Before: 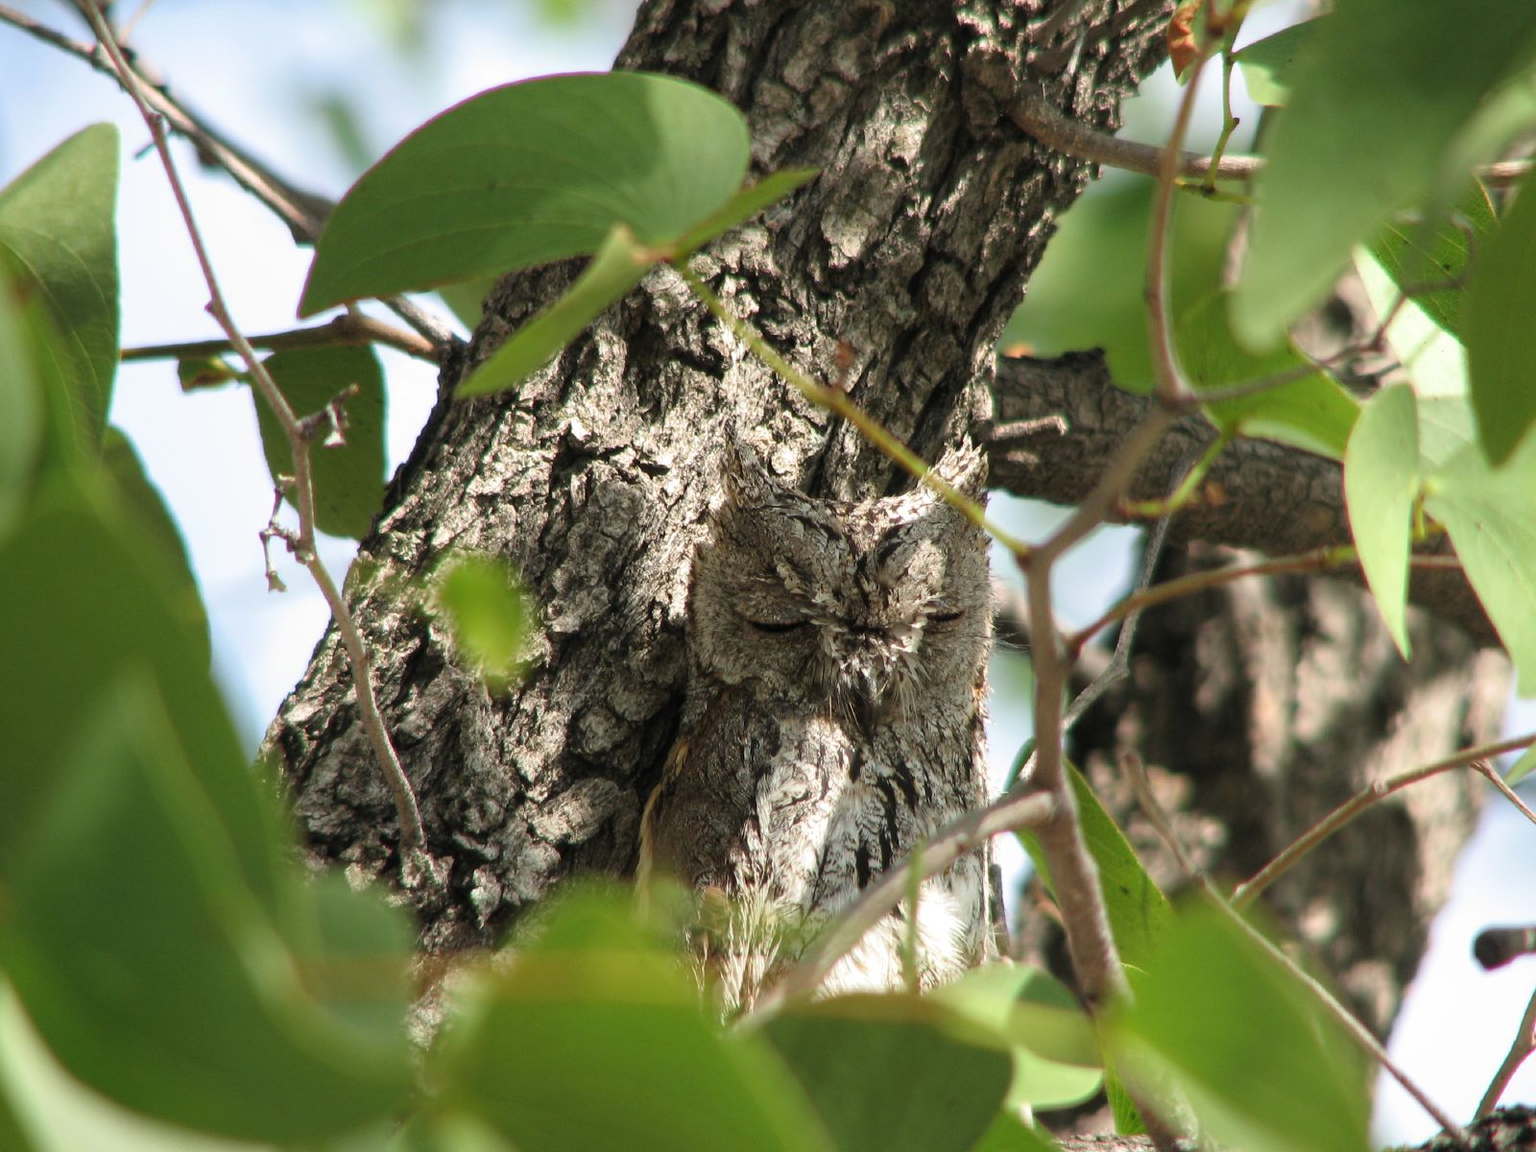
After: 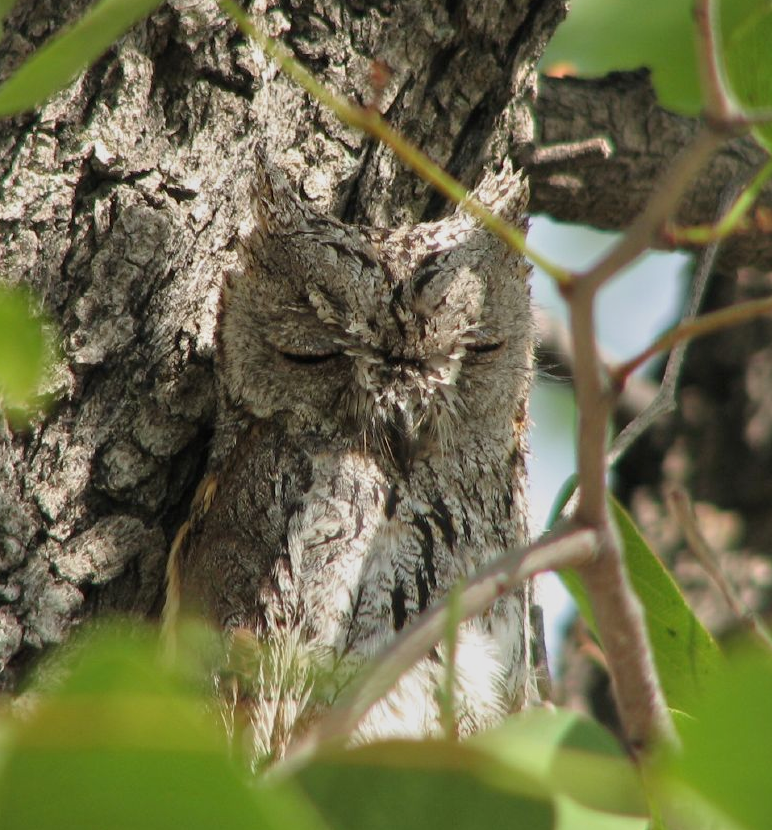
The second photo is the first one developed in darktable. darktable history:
crop: left 31.311%, top 24.607%, right 20.392%, bottom 6.218%
exposure: exposure 0.203 EV, compensate highlight preservation false
tone equalizer: -8 EV -0.002 EV, -7 EV 0.003 EV, -6 EV -0.046 EV, -5 EV 0.011 EV, -4 EV -0.014 EV, -3 EV 0.041 EV, -2 EV -0.068 EV, -1 EV -0.303 EV, +0 EV -0.596 EV
